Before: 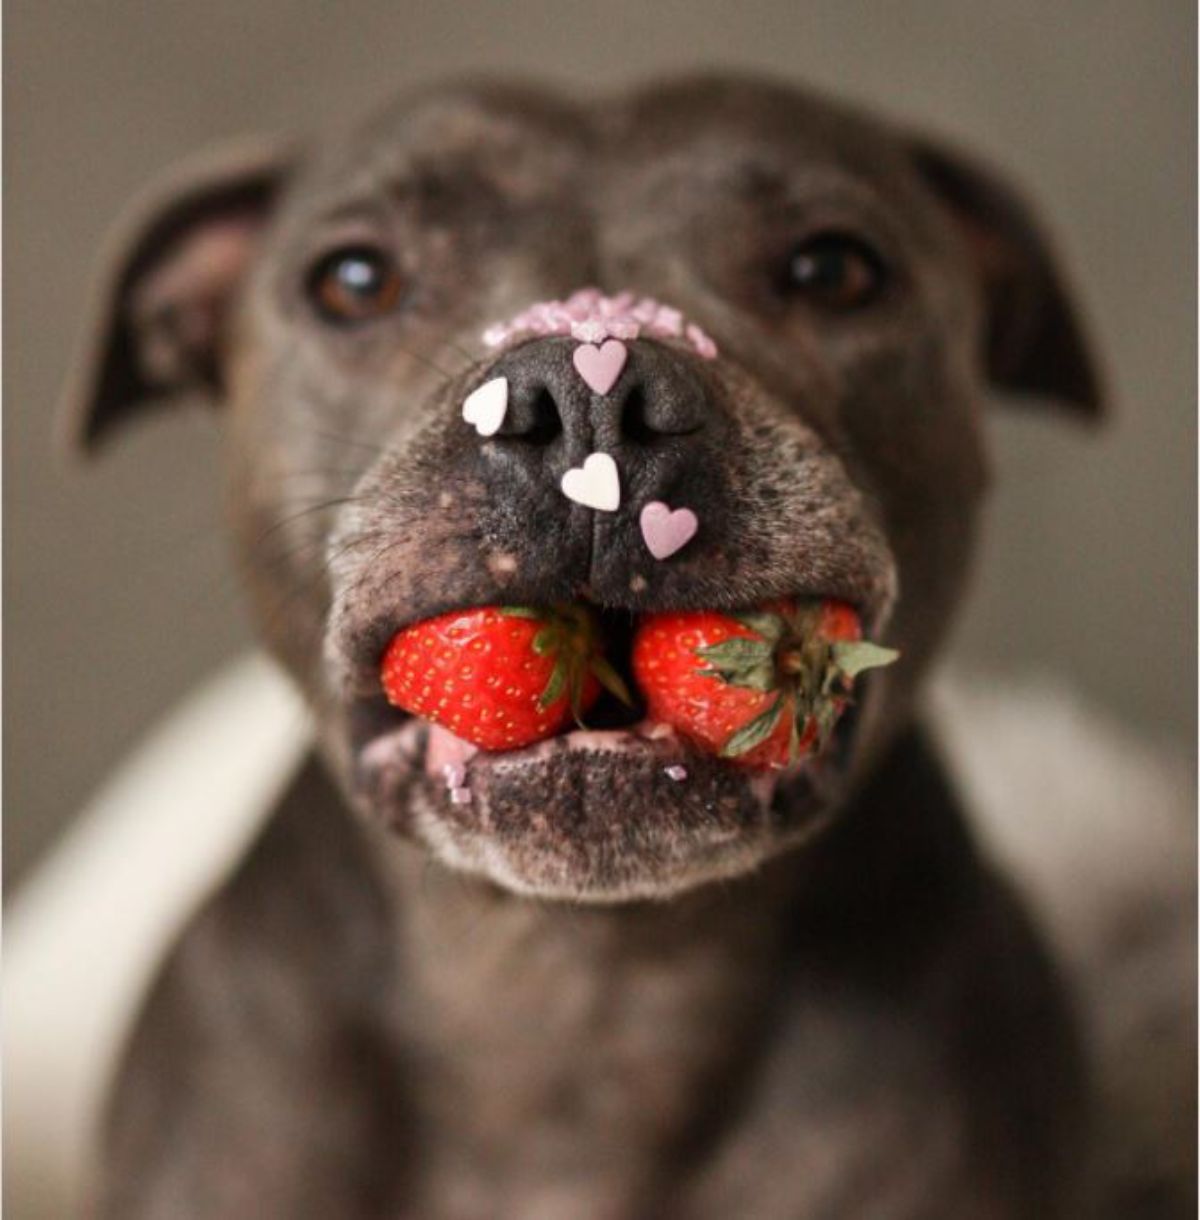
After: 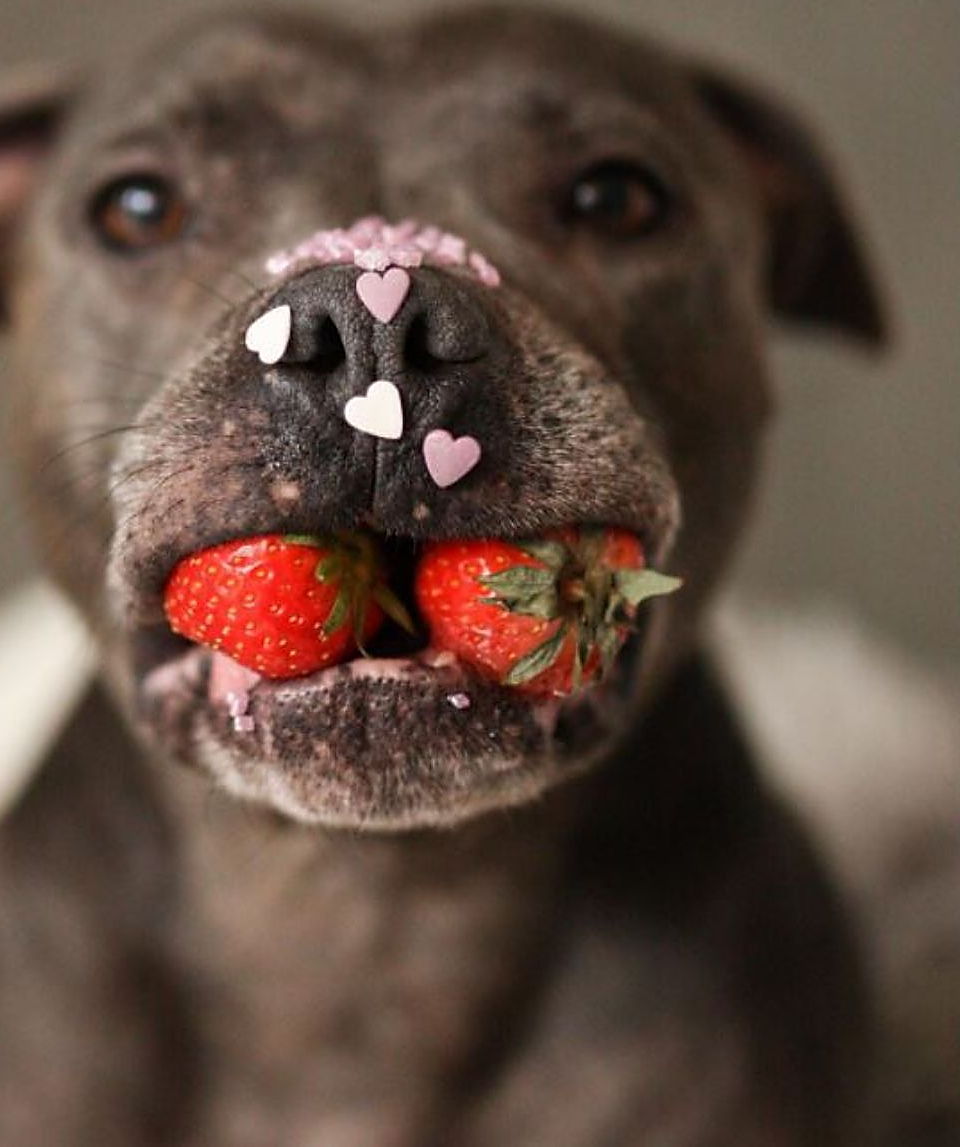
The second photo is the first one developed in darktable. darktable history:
sharpen: radius 1.392, amount 1.246, threshold 0.644
crop and rotate: left 18.154%, top 5.968%, right 1.818%
